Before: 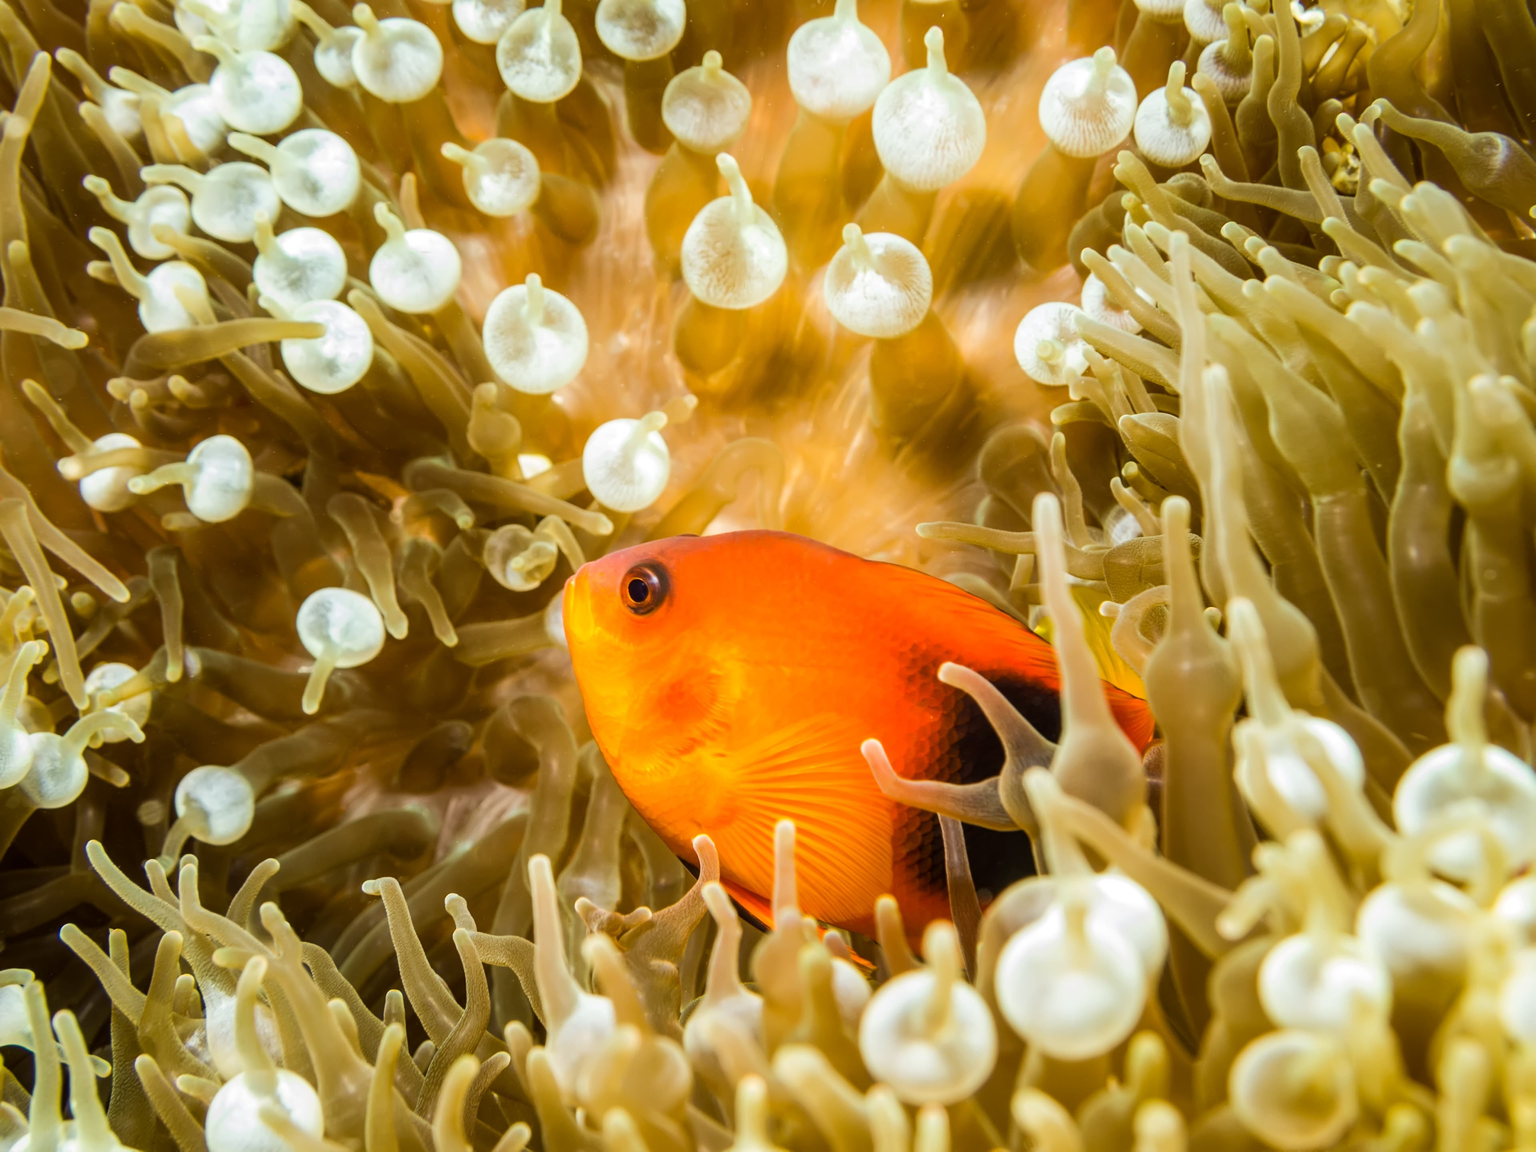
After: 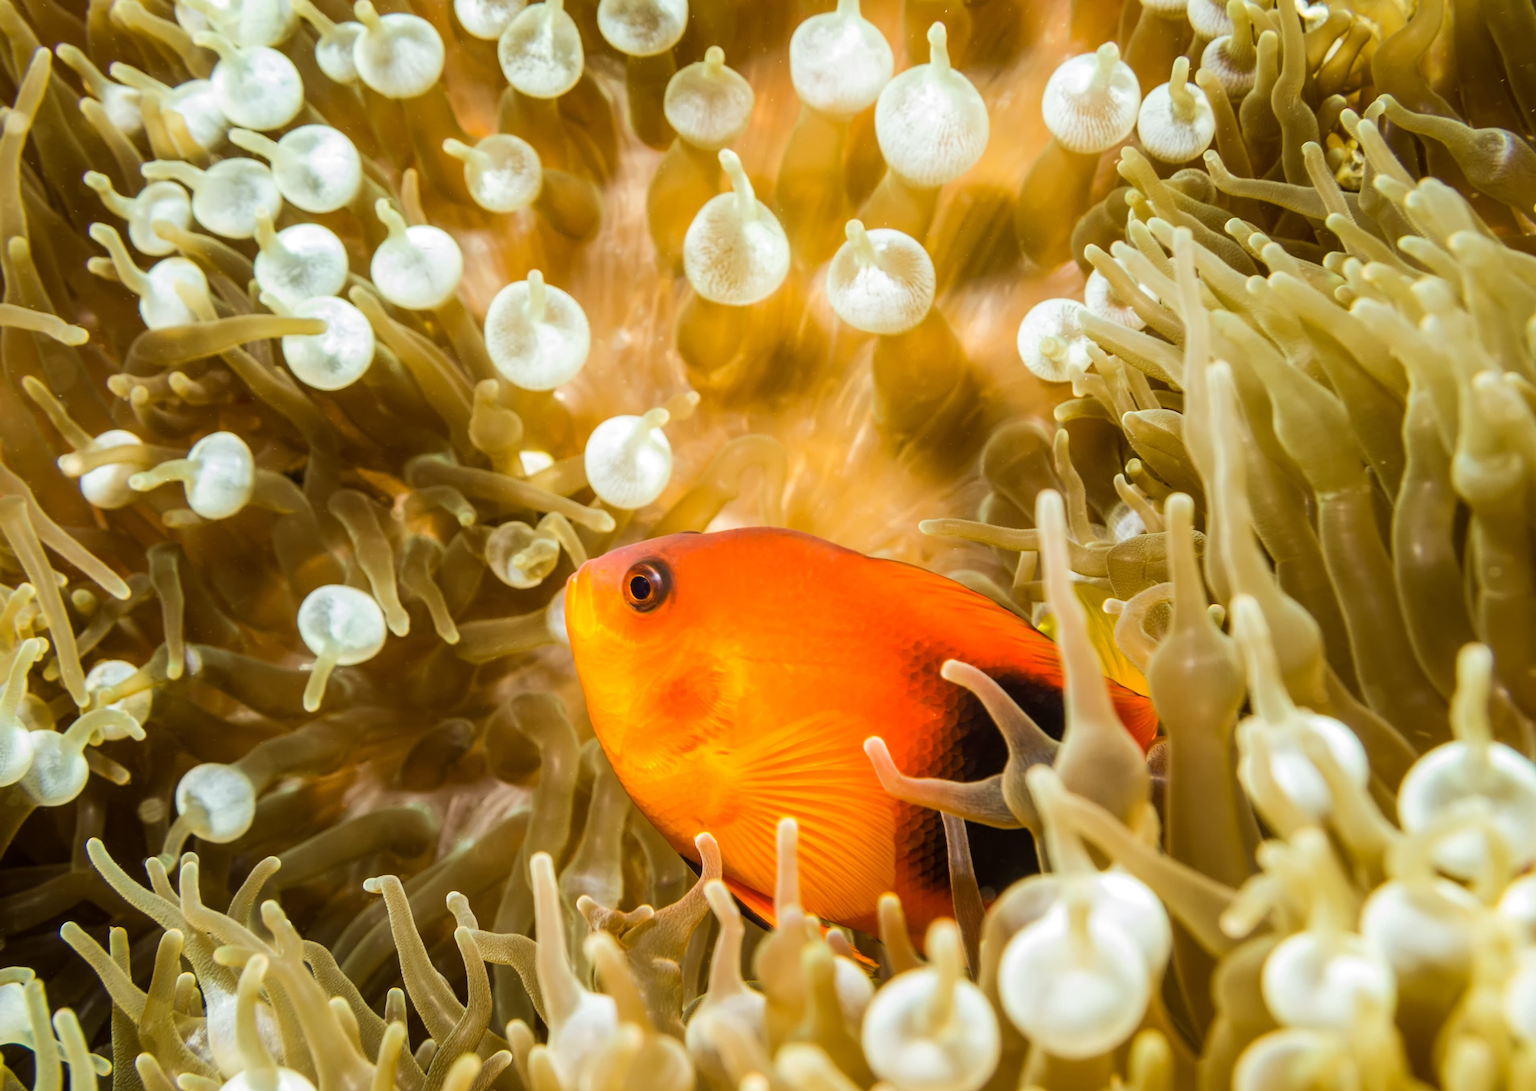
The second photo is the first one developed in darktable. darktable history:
crop: top 0.436%, right 0.263%, bottom 5.046%
